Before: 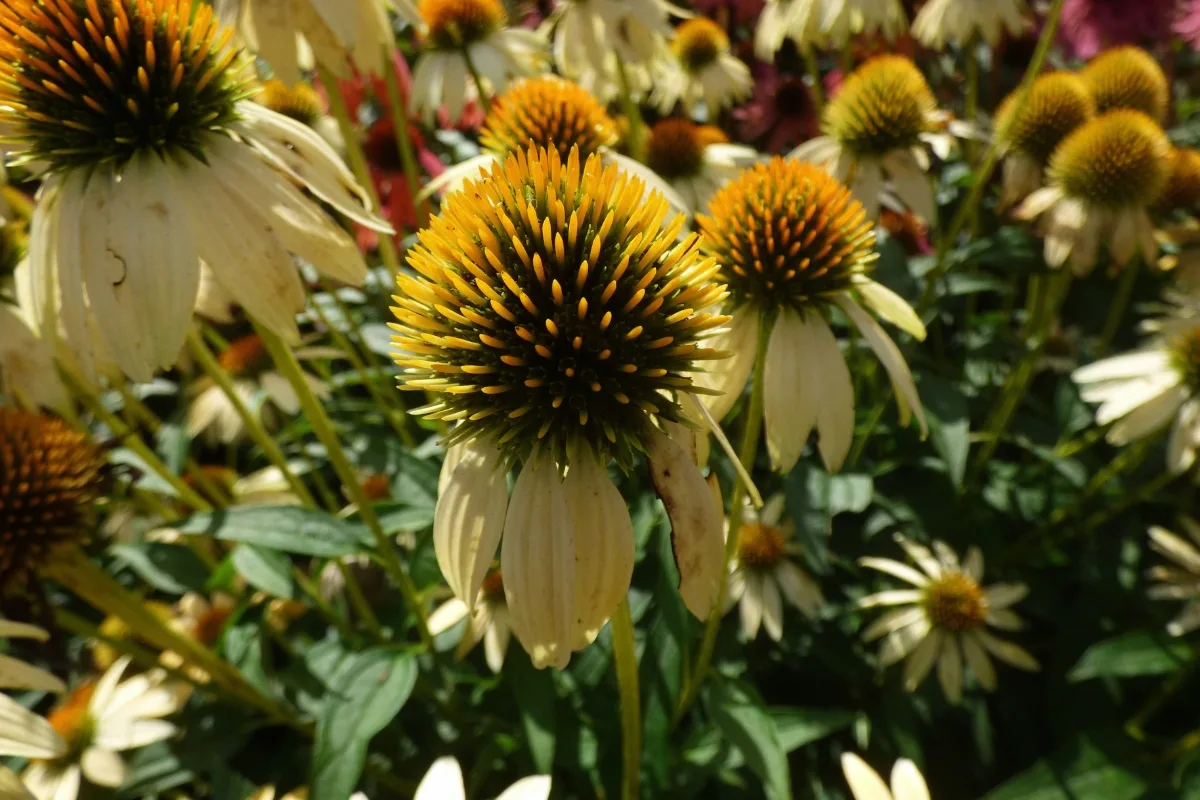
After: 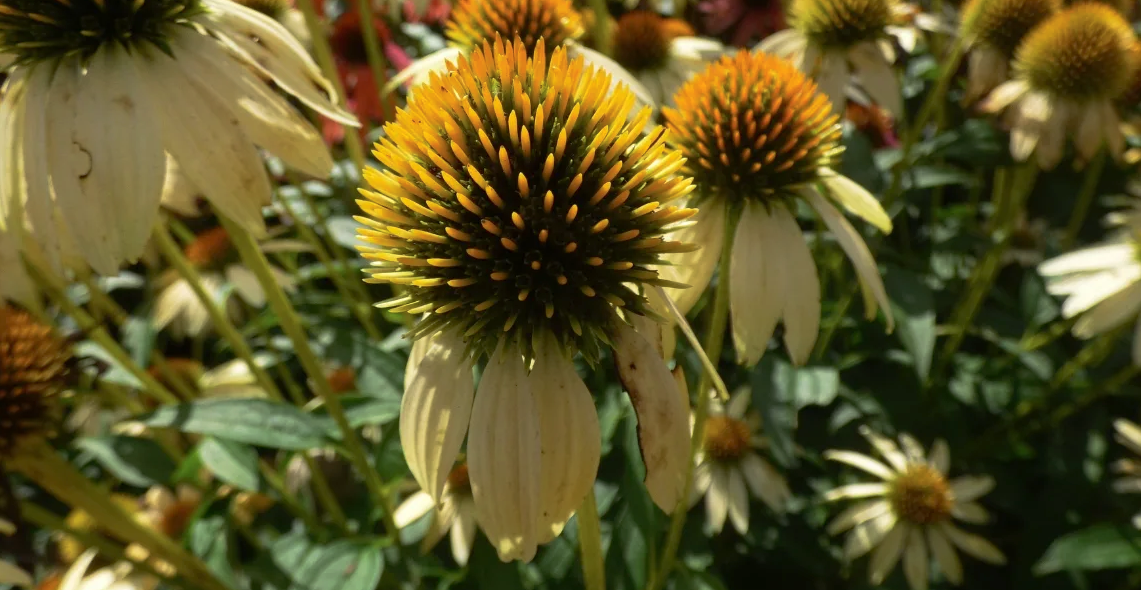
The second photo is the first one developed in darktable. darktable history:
crop and rotate: left 2.868%, top 13.513%, right 2.027%, bottom 12.637%
tone curve: curves: ch0 [(0, 0) (0.15, 0.17) (0.452, 0.437) (0.611, 0.588) (0.751, 0.749) (1, 1)]; ch1 [(0, 0) (0.325, 0.327) (0.412, 0.45) (0.453, 0.484) (0.5, 0.499) (0.541, 0.55) (0.617, 0.612) (0.695, 0.697) (1, 1)]; ch2 [(0, 0) (0.386, 0.397) (0.452, 0.459) (0.505, 0.498) (0.524, 0.547) (0.574, 0.566) (0.633, 0.641) (1, 1)], preserve colors none
